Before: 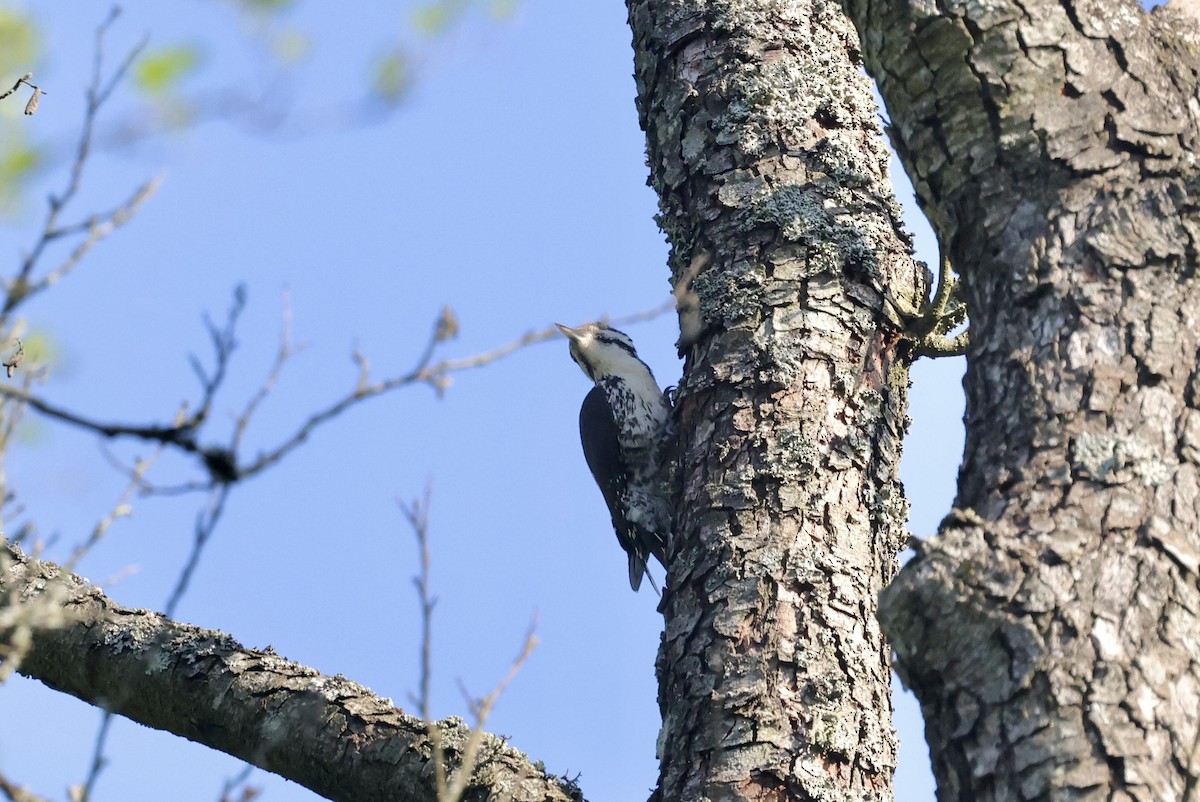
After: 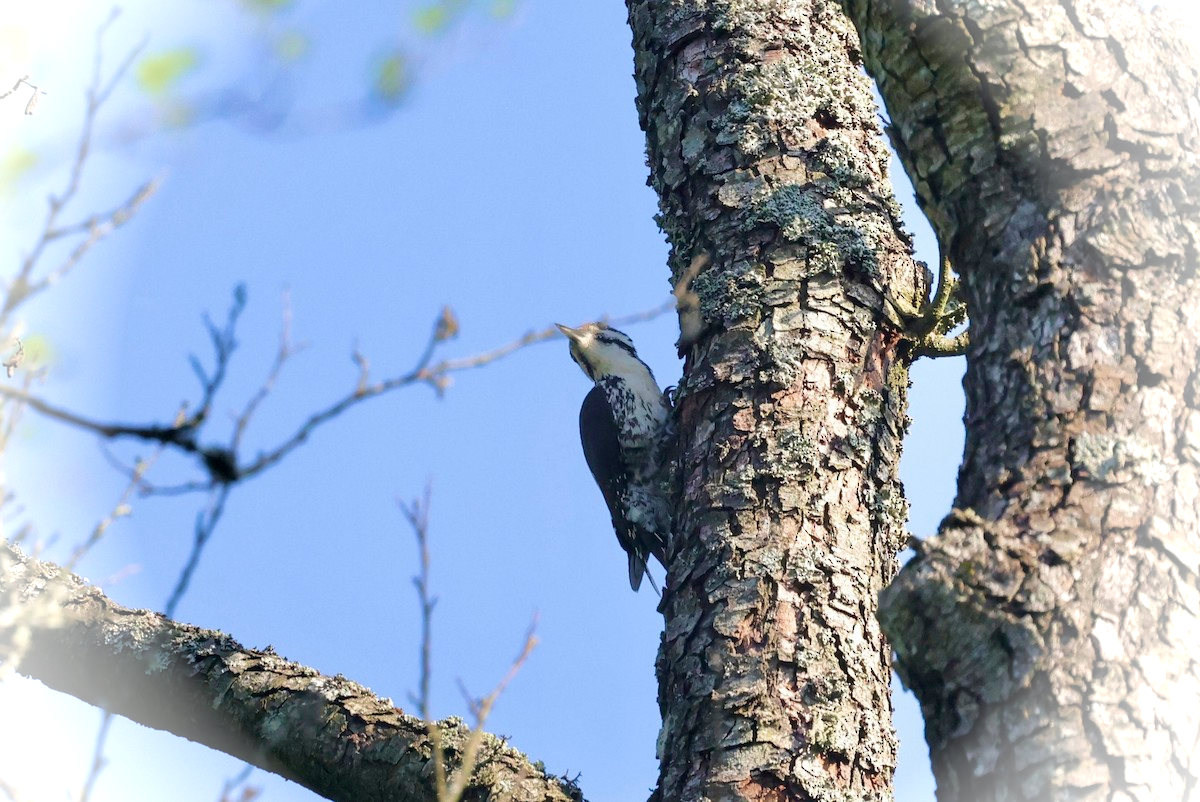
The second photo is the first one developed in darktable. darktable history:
velvia: on, module defaults
vignetting: brightness 0.983, saturation -0.494
